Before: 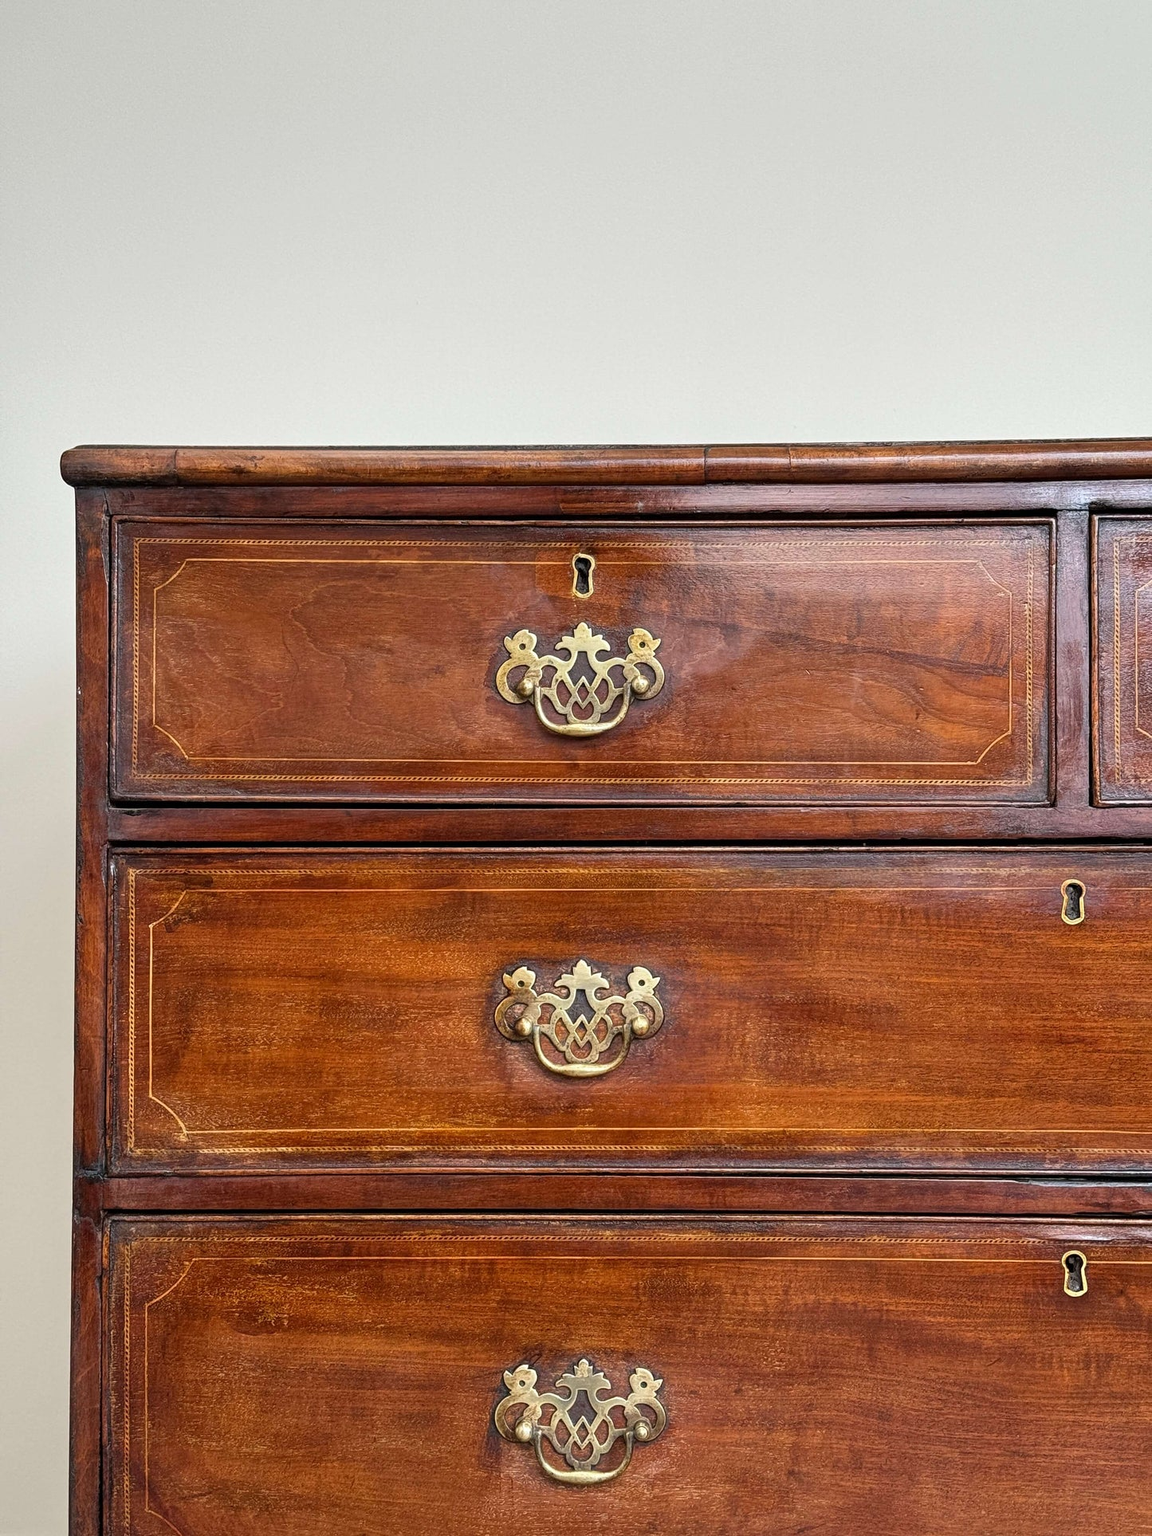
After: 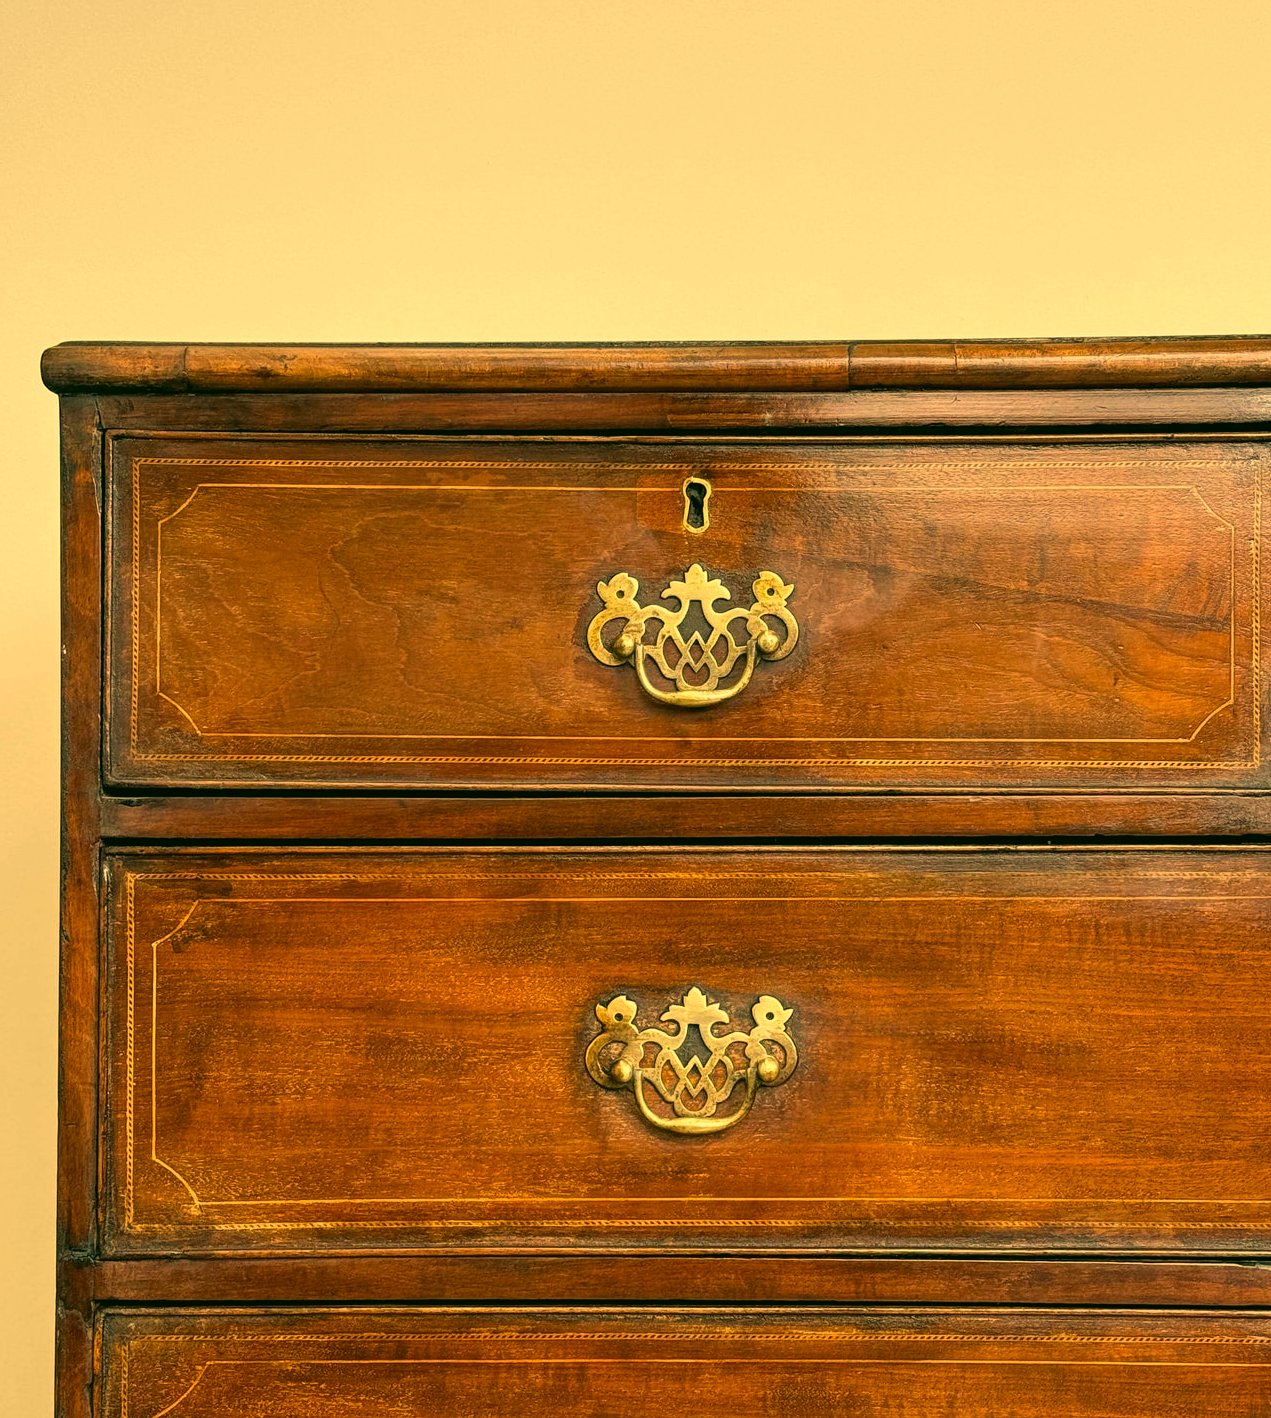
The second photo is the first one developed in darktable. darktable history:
crop and rotate: left 2.425%, top 11.305%, right 9.6%, bottom 15.08%
white balance: red 1.138, green 0.996, blue 0.812
color correction: highlights a* 5.3, highlights b* 24.26, shadows a* -15.58, shadows b* 4.02
